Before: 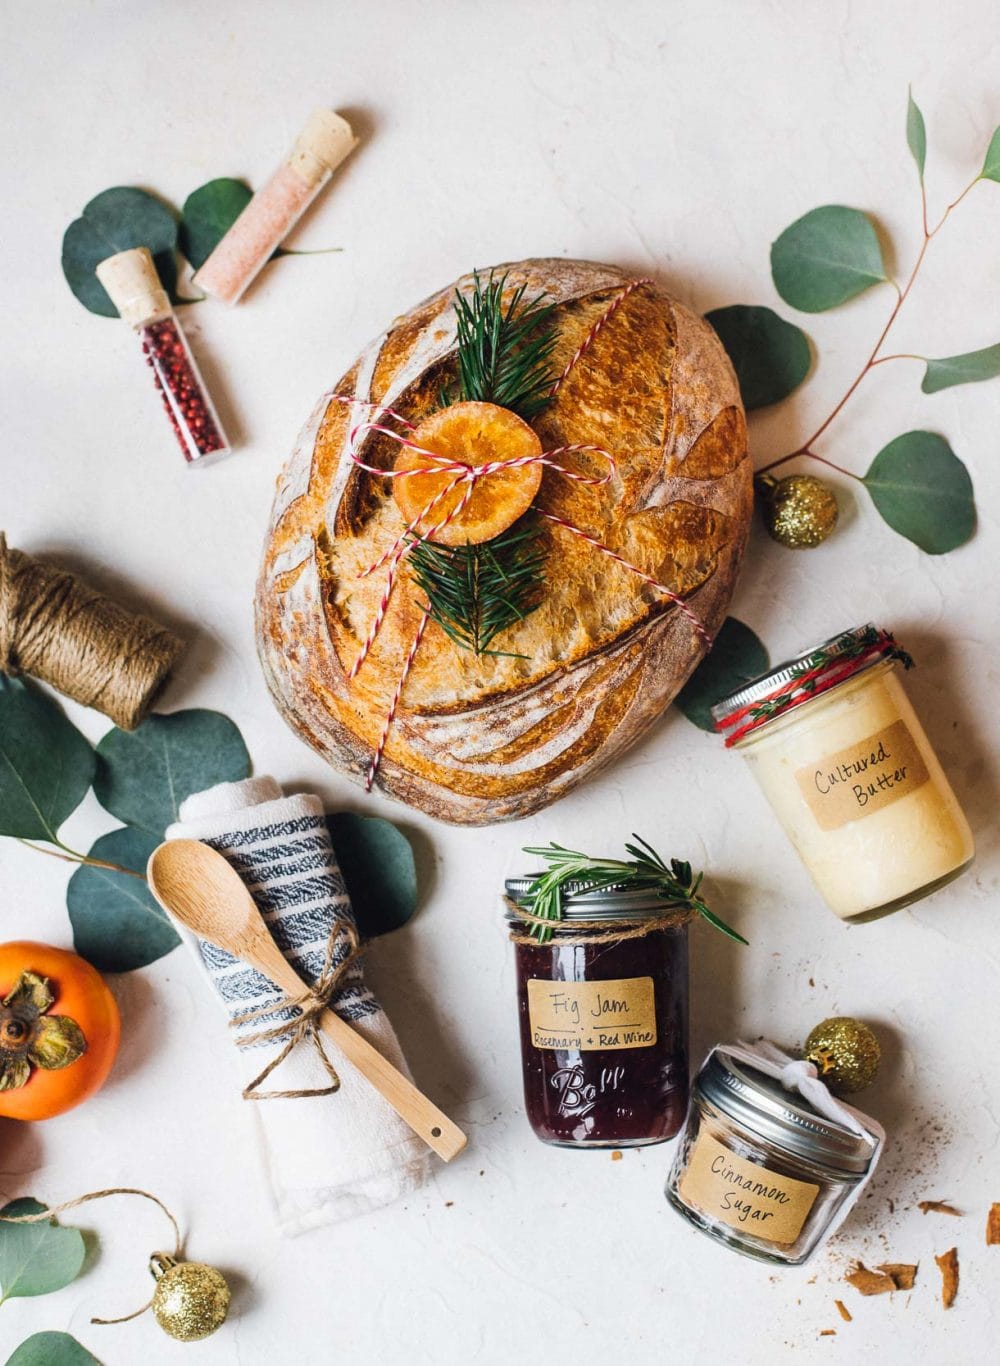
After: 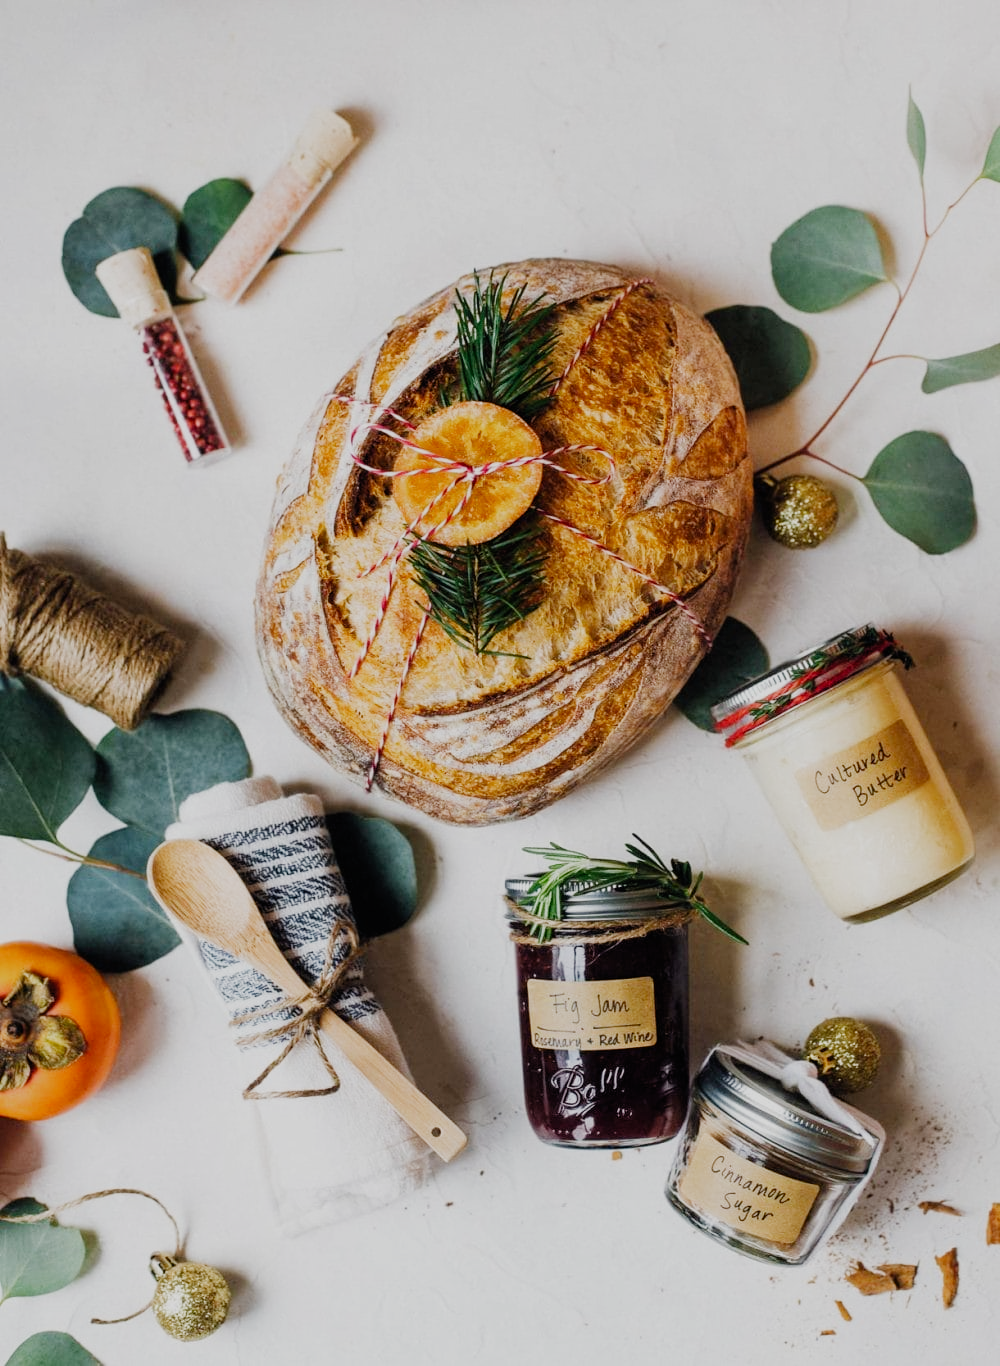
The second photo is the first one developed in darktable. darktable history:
filmic rgb: black relative exposure -8.15 EV, white relative exposure 3.77 EV, hardness 4.43, add noise in highlights 0, preserve chrominance no, color science v3 (2019), use custom middle-gray values true, contrast in highlights soft
